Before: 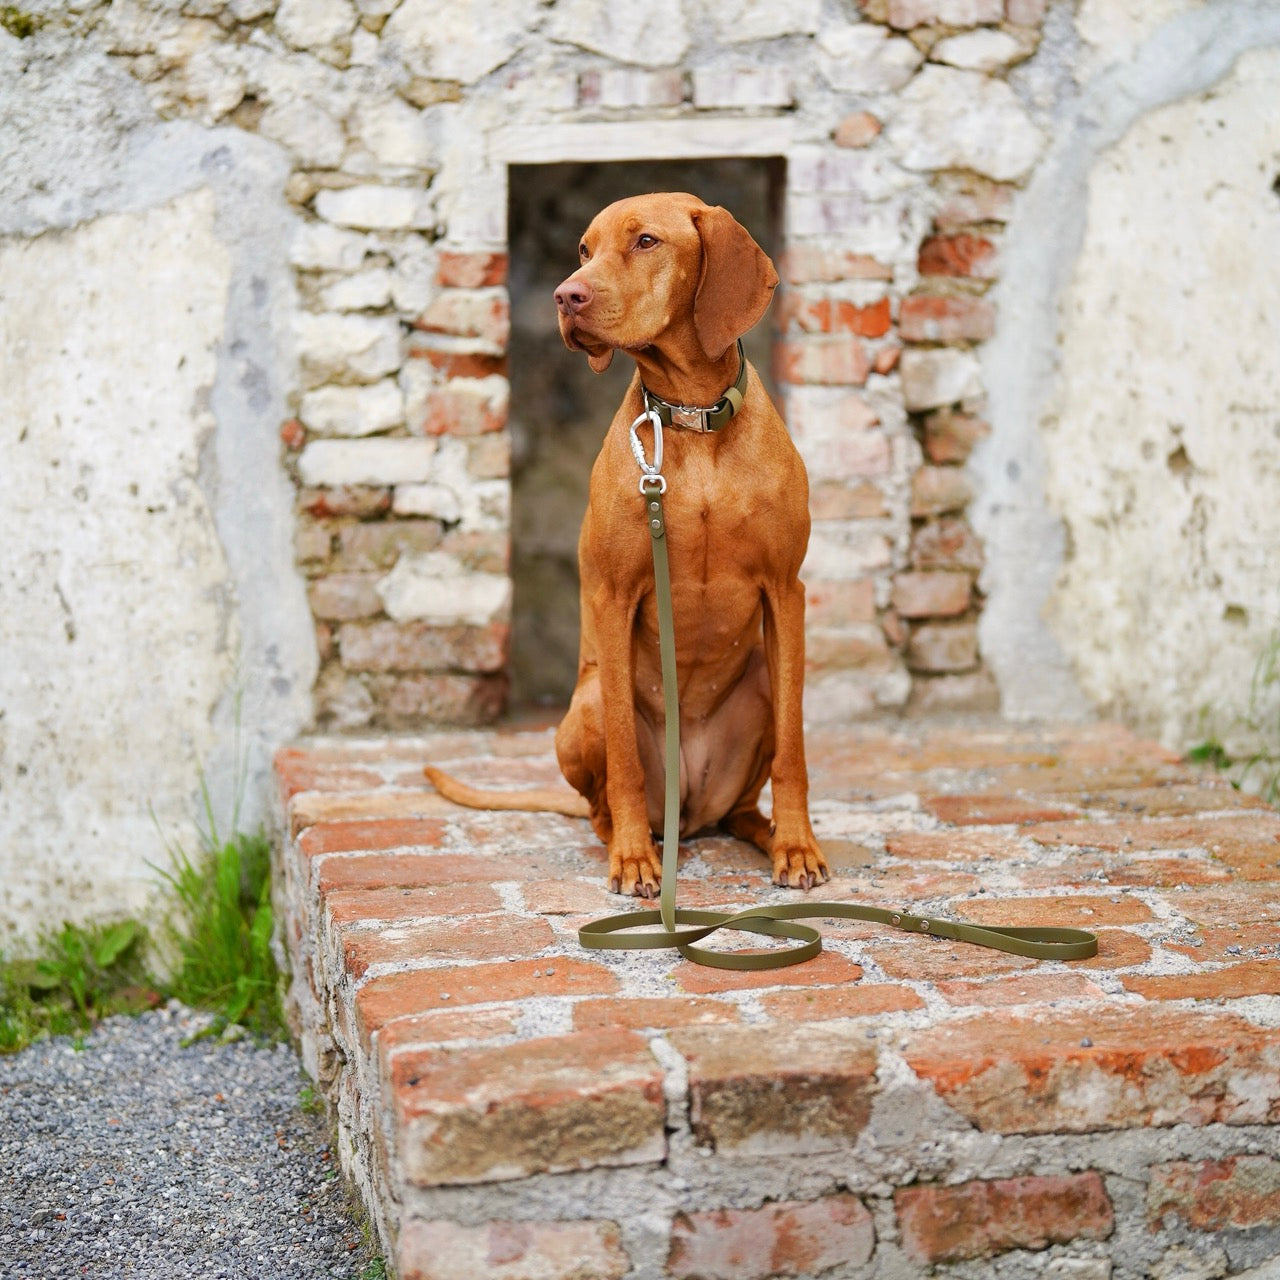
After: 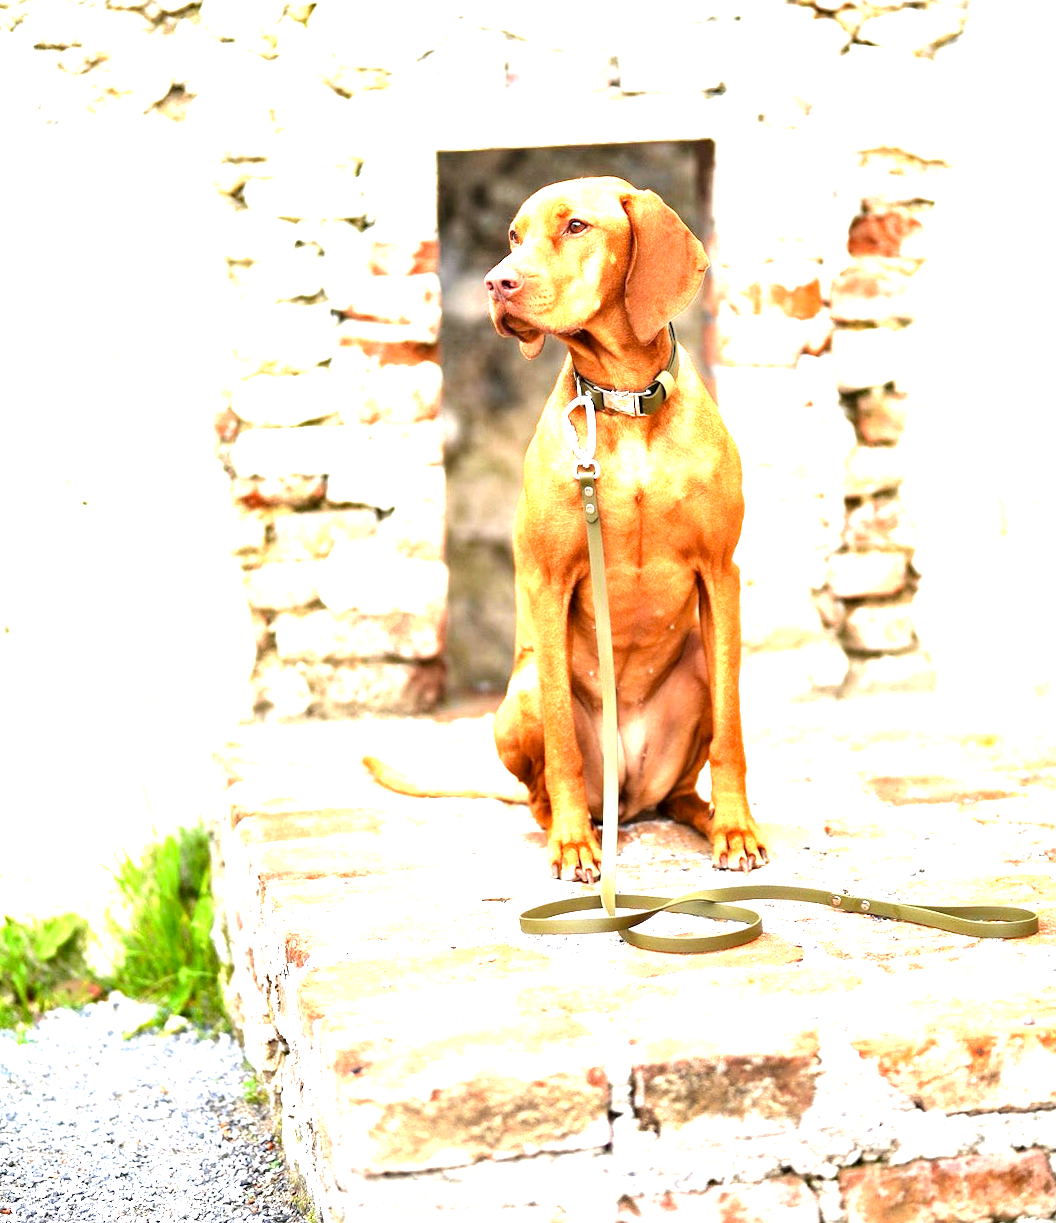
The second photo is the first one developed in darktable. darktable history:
contrast equalizer: y [[0.514, 0.573, 0.581, 0.508, 0.5, 0.5], [0.5 ×6], [0.5 ×6], [0 ×6], [0 ×6]]
crop and rotate: angle 0.907°, left 4.338%, top 0.433%, right 11.854%, bottom 2.496%
exposure: black level correction 0, exposure 2.11 EV, compensate highlight preservation false
